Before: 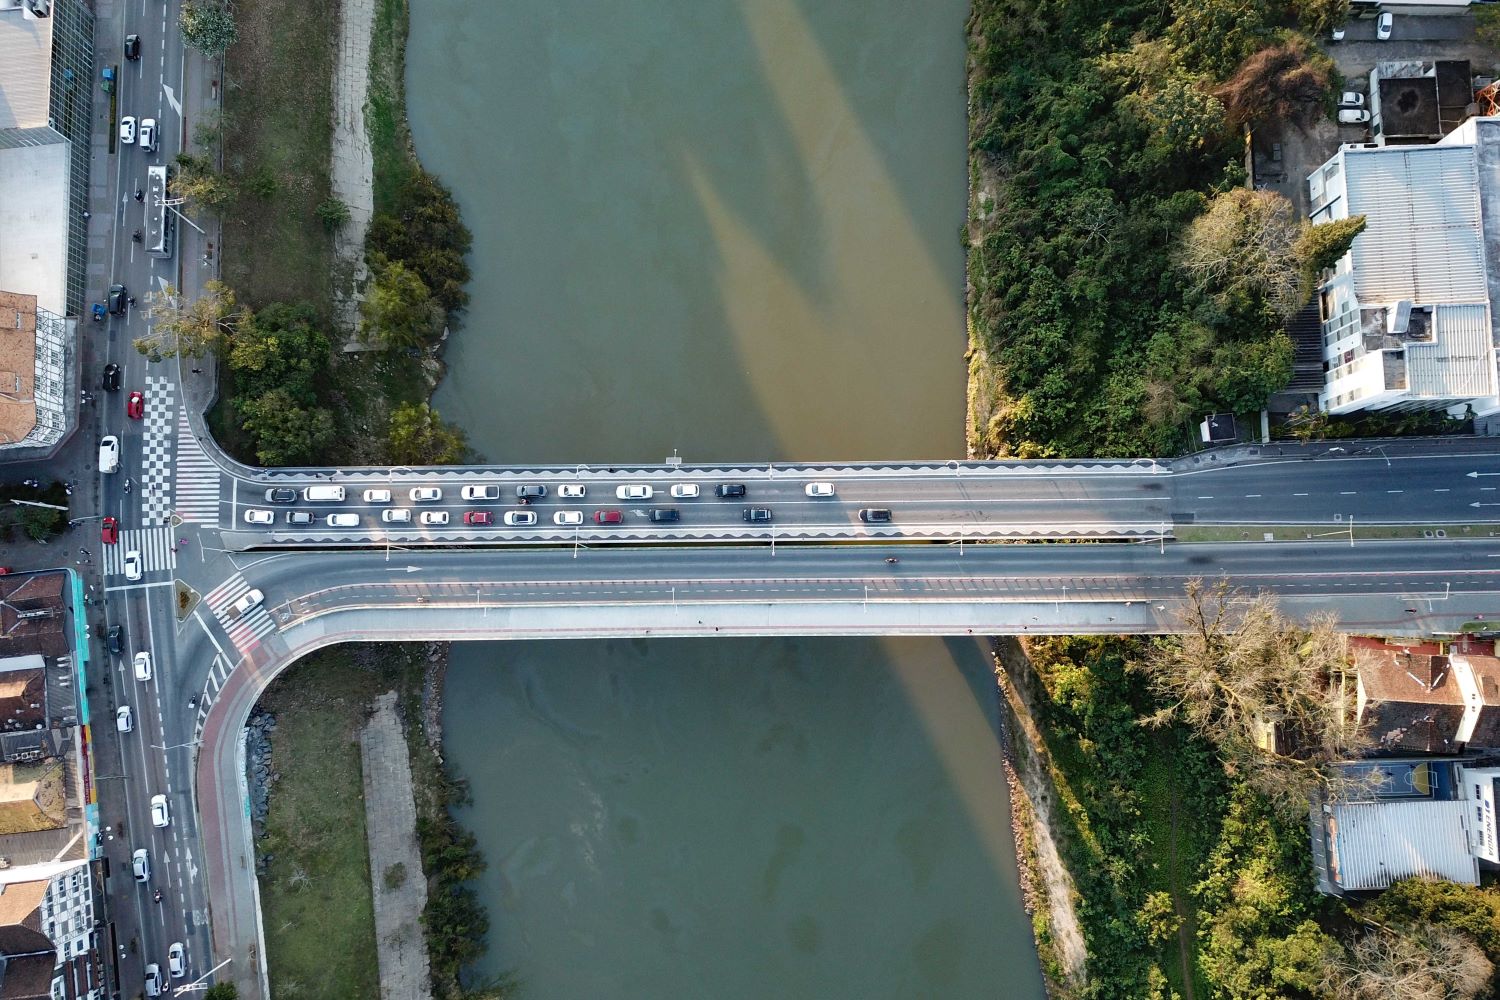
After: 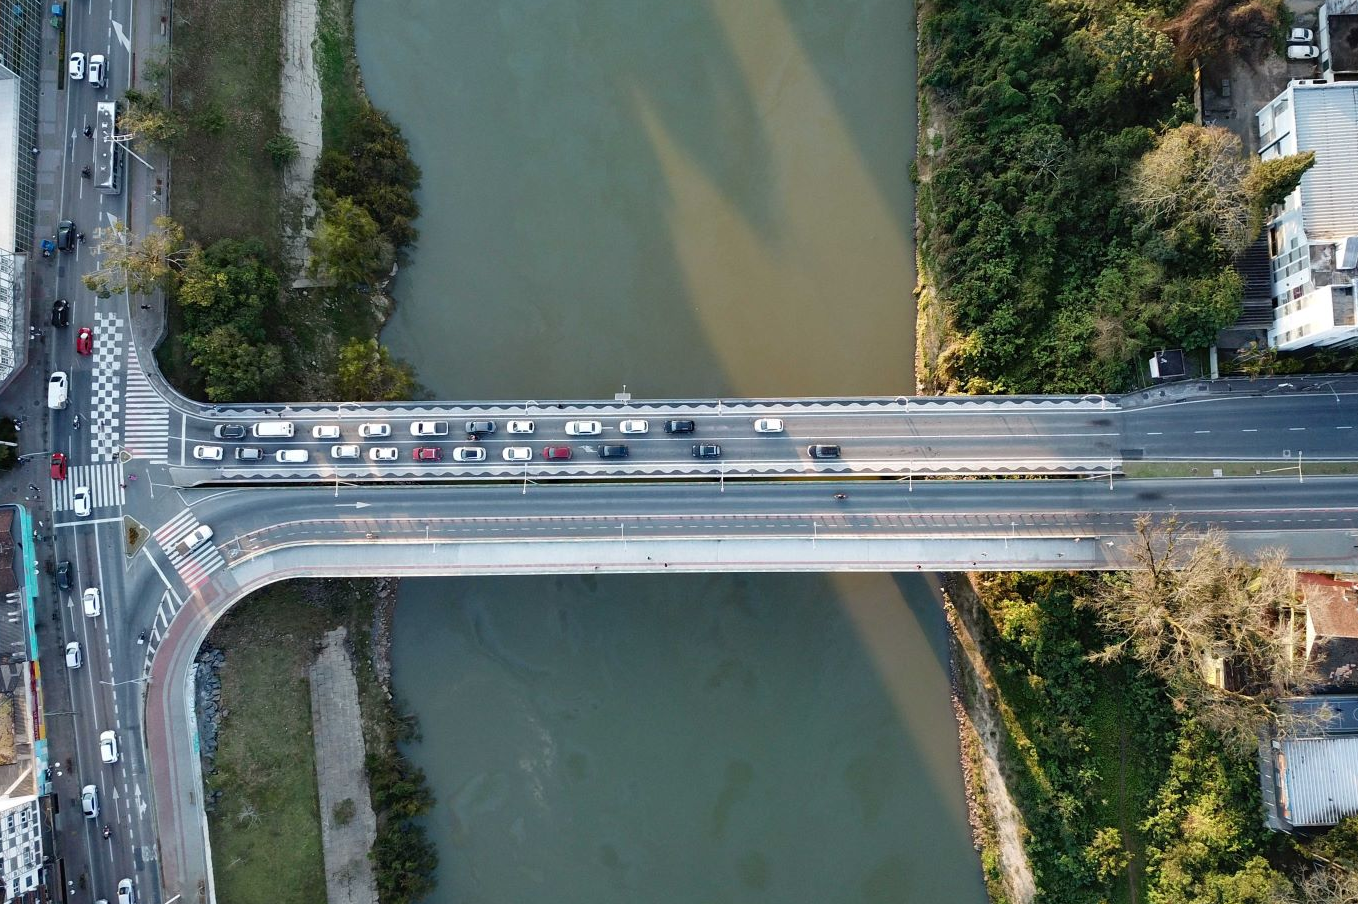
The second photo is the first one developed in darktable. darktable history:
crop: left 3.403%, top 6.406%, right 6.027%, bottom 3.191%
